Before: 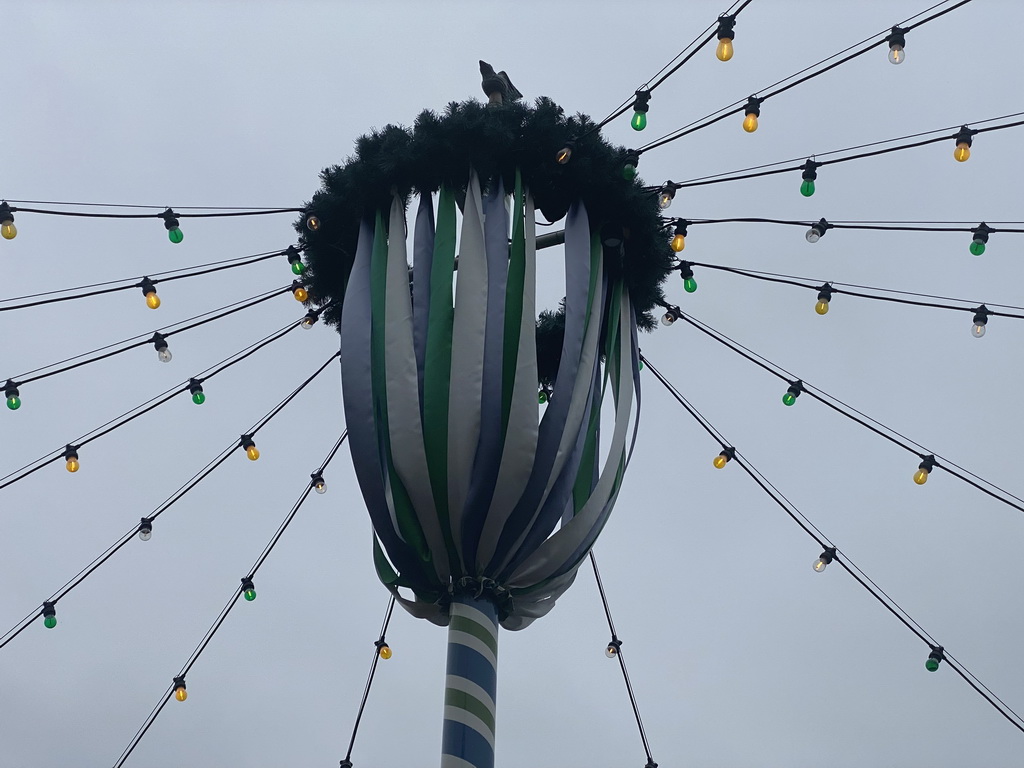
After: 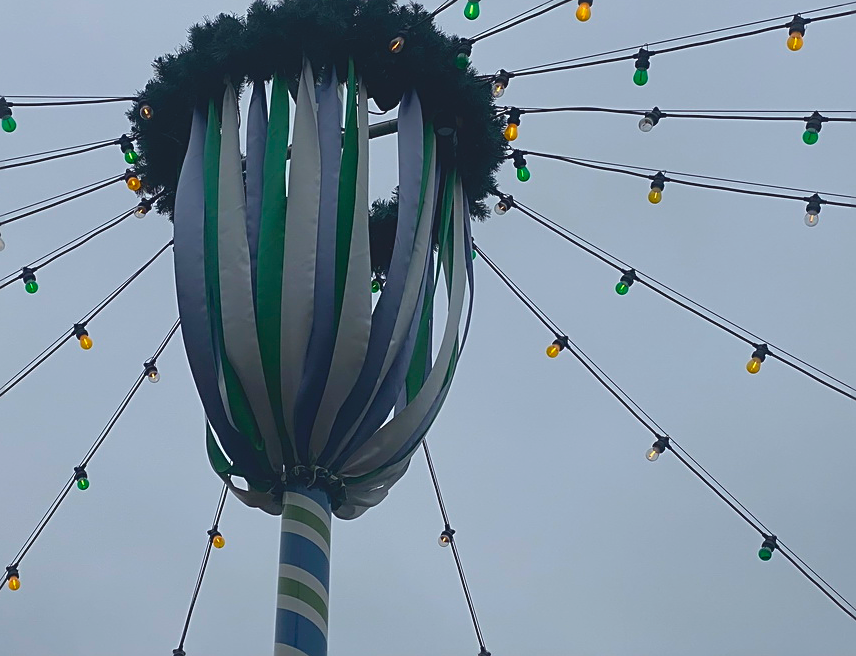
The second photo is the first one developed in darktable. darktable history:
crop: left 16.334%, top 14.541%
contrast brightness saturation: contrast -0.187, saturation 0.19
sharpen: on, module defaults
exposure: compensate exposure bias true, compensate highlight preservation false
